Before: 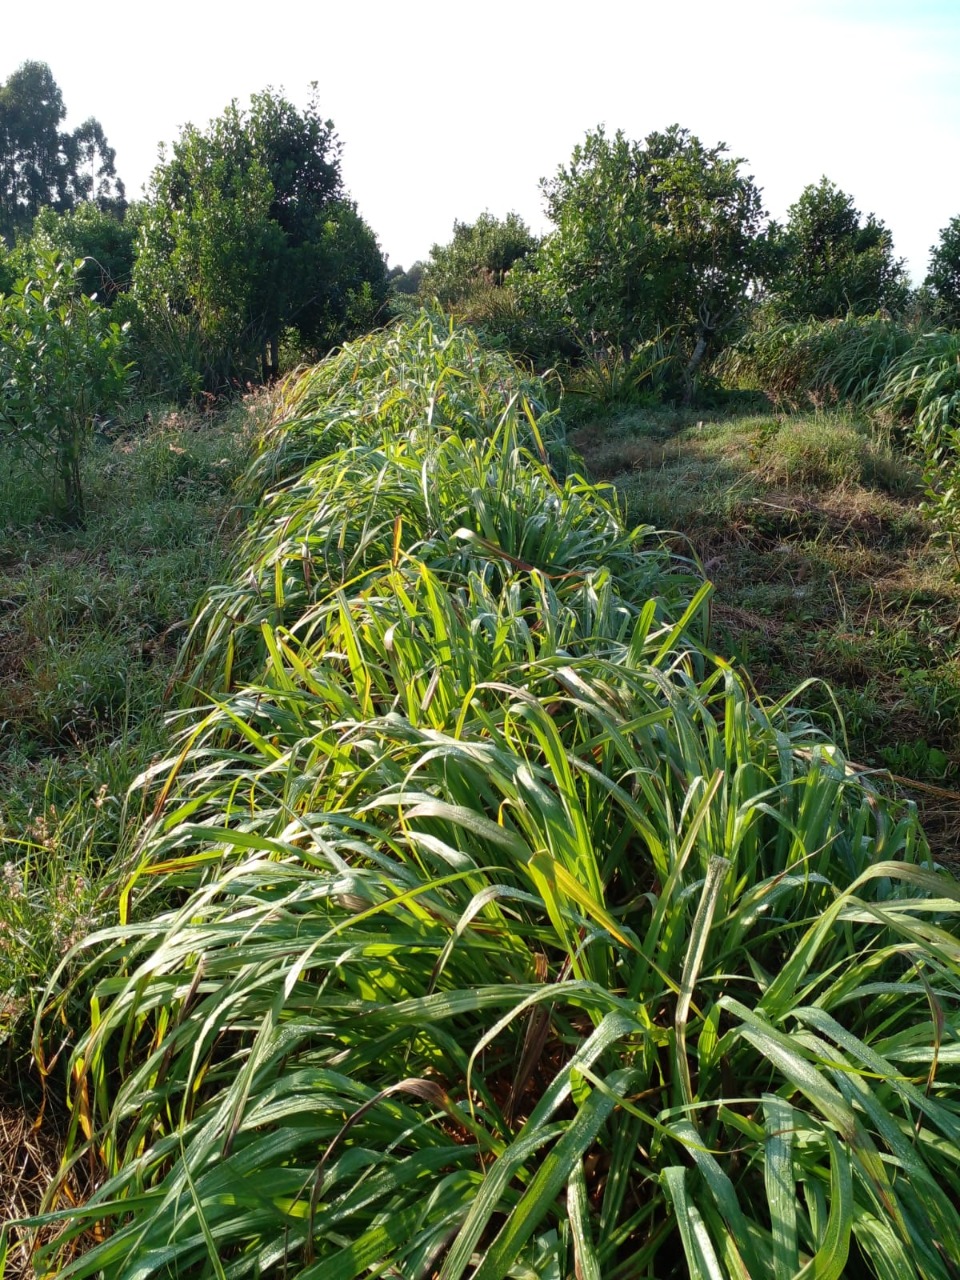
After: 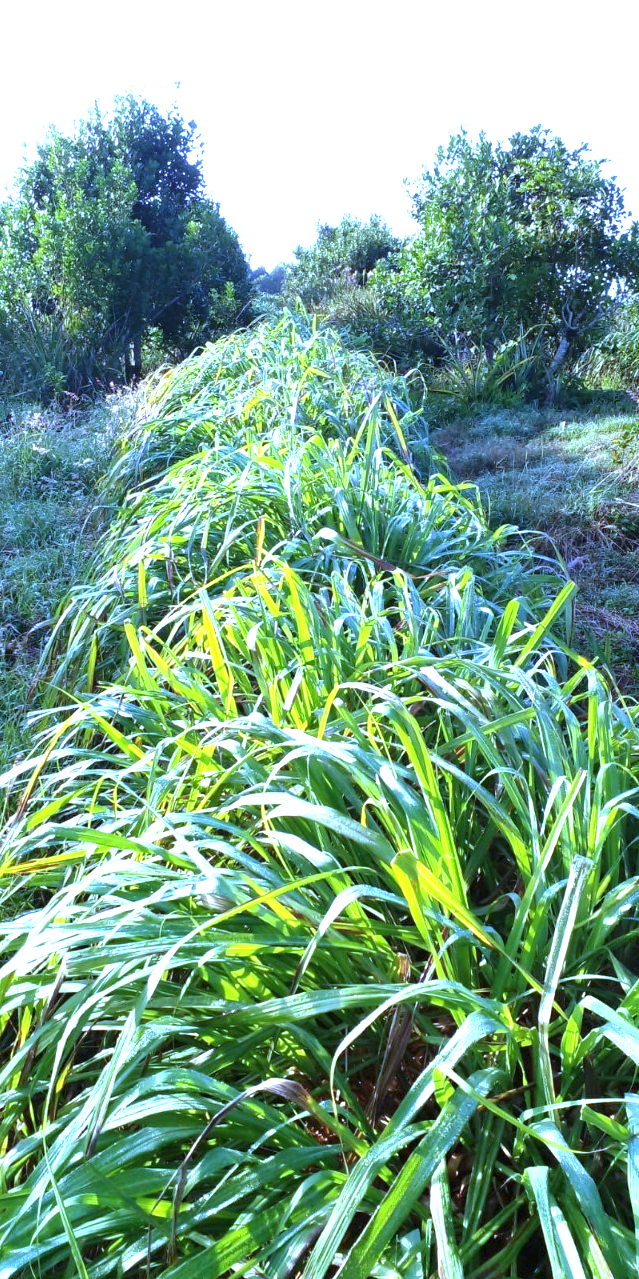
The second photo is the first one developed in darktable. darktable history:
crop and rotate: left 14.292%, right 19.041%
local contrast: mode bilateral grid, contrast 20, coarseness 50, detail 120%, midtone range 0.2
exposure: black level correction 0, exposure 1.5 EV, compensate exposure bias true, compensate highlight preservation false
white balance: red 0.766, blue 1.537
